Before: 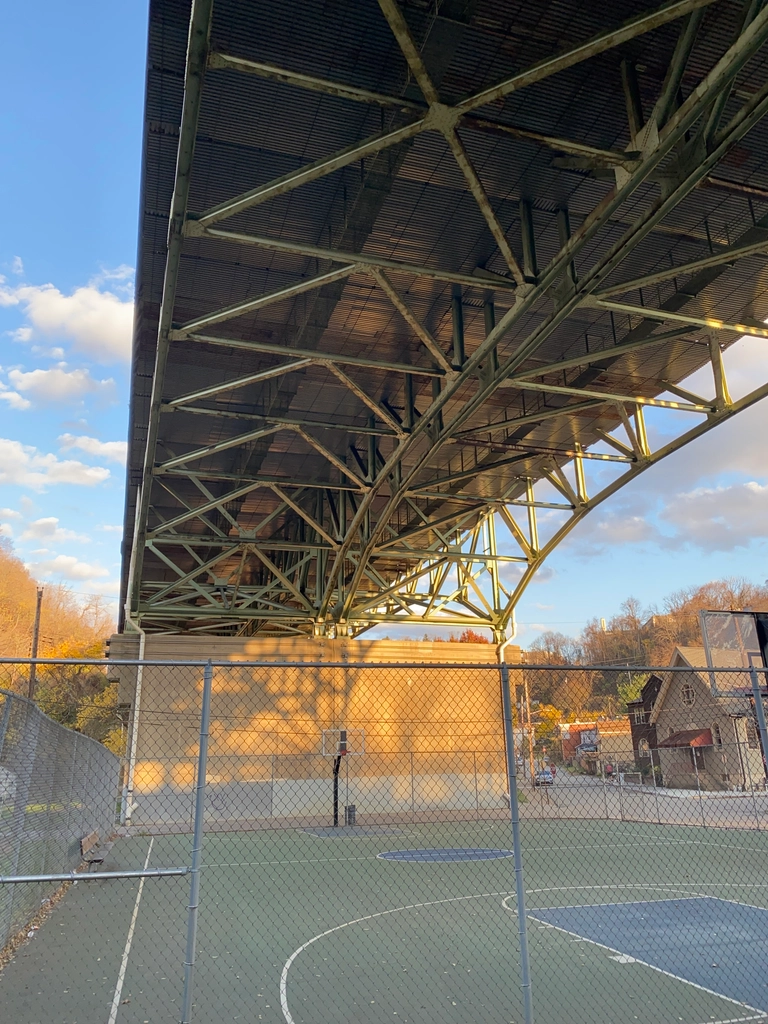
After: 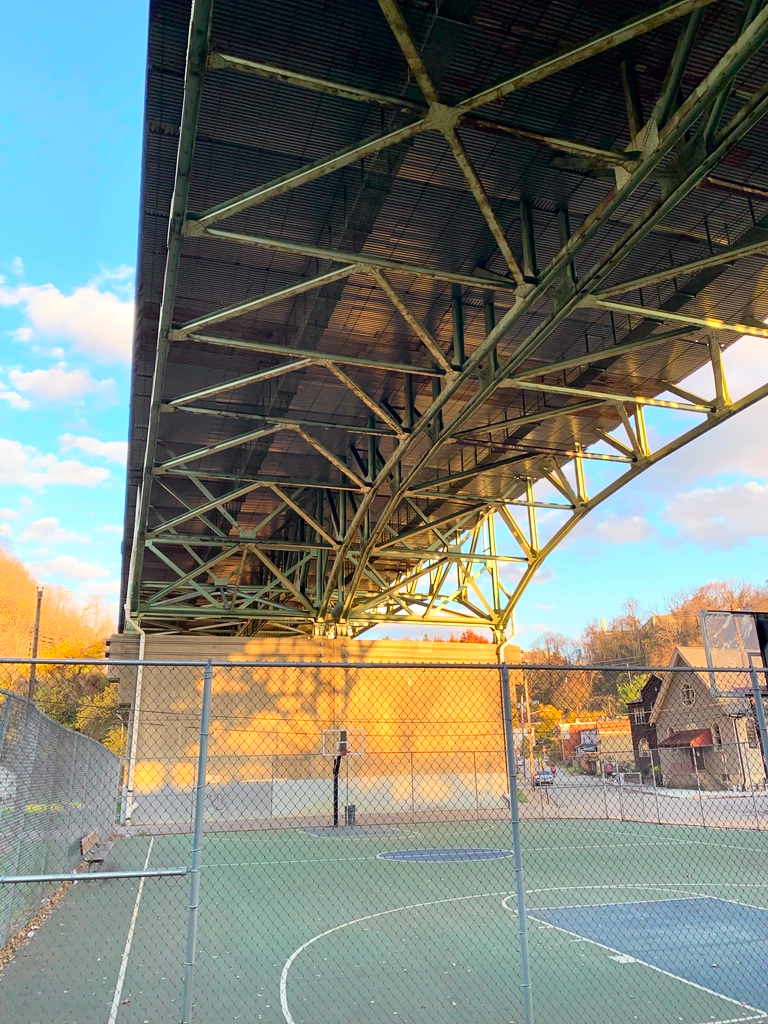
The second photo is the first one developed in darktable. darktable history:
tone curve: curves: ch0 [(0, 0) (0.051, 0.03) (0.096, 0.071) (0.243, 0.246) (0.461, 0.515) (0.605, 0.692) (0.761, 0.85) (0.881, 0.933) (1, 0.984)]; ch1 [(0, 0) (0.1, 0.038) (0.318, 0.243) (0.431, 0.384) (0.488, 0.475) (0.499, 0.499) (0.534, 0.546) (0.567, 0.592) (0.601, 0.632) (0.734, 0.809) (1, 1)]; ch2 [(0, 0) (0.297, 0.257) (0.414, 0.379) (0.453, 0.45) (0.479, 0.483) (0.504, 0.499) (0.52, 0.519) (0.541, 0.554) (0.614, 0.652) (0.817, 0.874) (1, 1)], color space Lab, independent channels, preserve colors none
exposure: exposure 0.2 EV, compensate highlight preservation false
